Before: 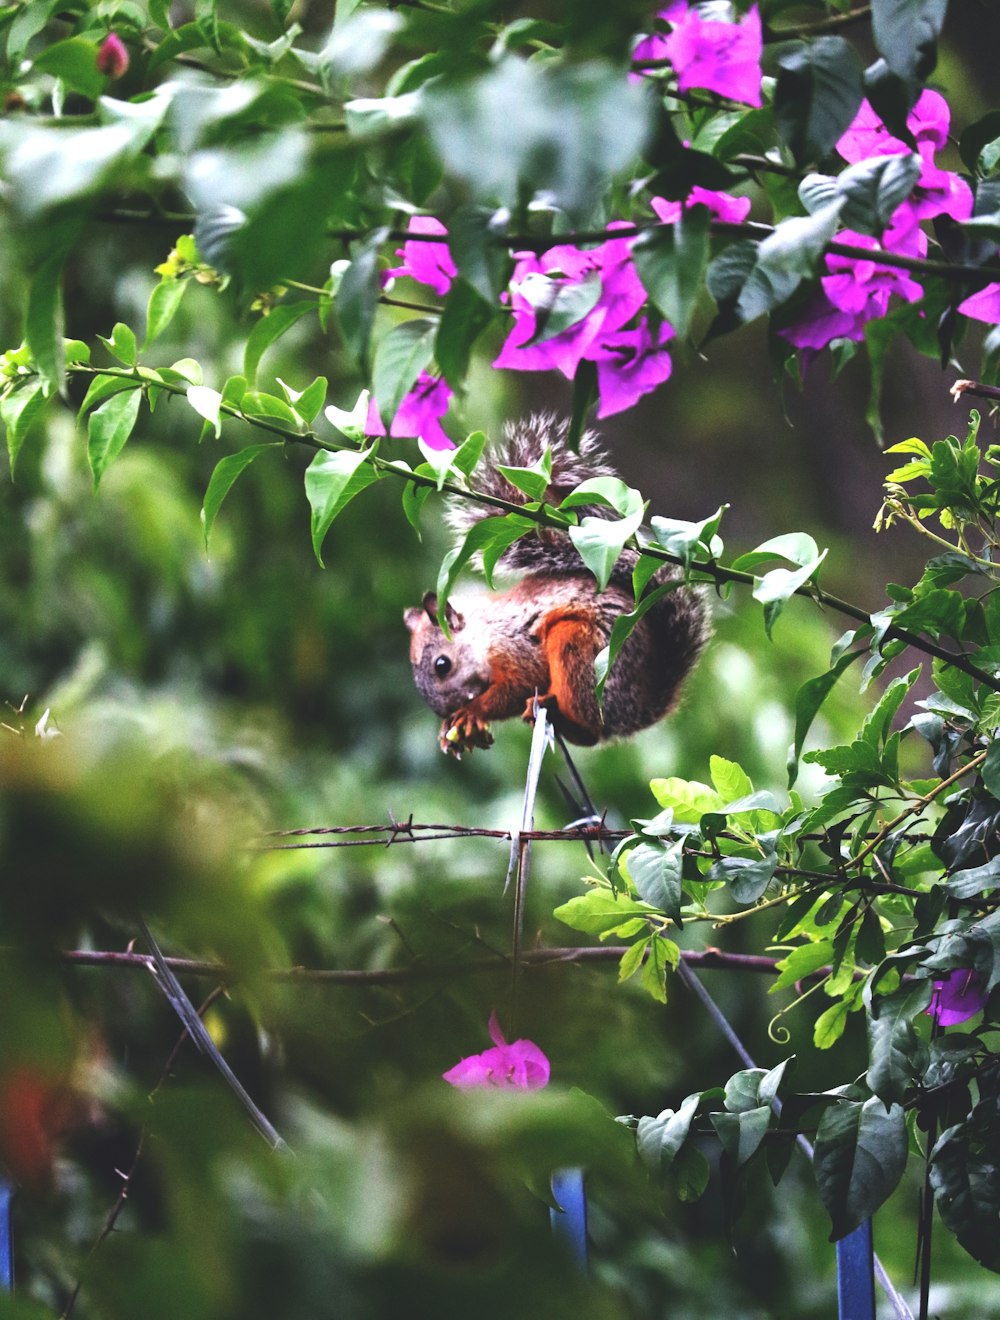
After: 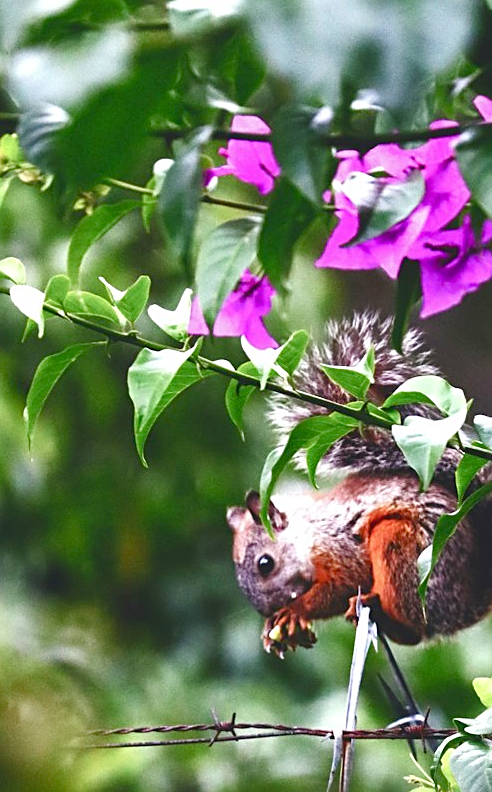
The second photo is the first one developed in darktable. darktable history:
crop: left 17.768%, top 7.704%, right 32.965%, bottom 32.224%
levels: white 99.9%
color balance rgb: perceptual saturation grading › global saturation 20%, perceptual saturation grading › highlights -50.078%, perceptual saturation grading › shadows 30.633%, global vibrance 20%
sharpen: on, module defaults
